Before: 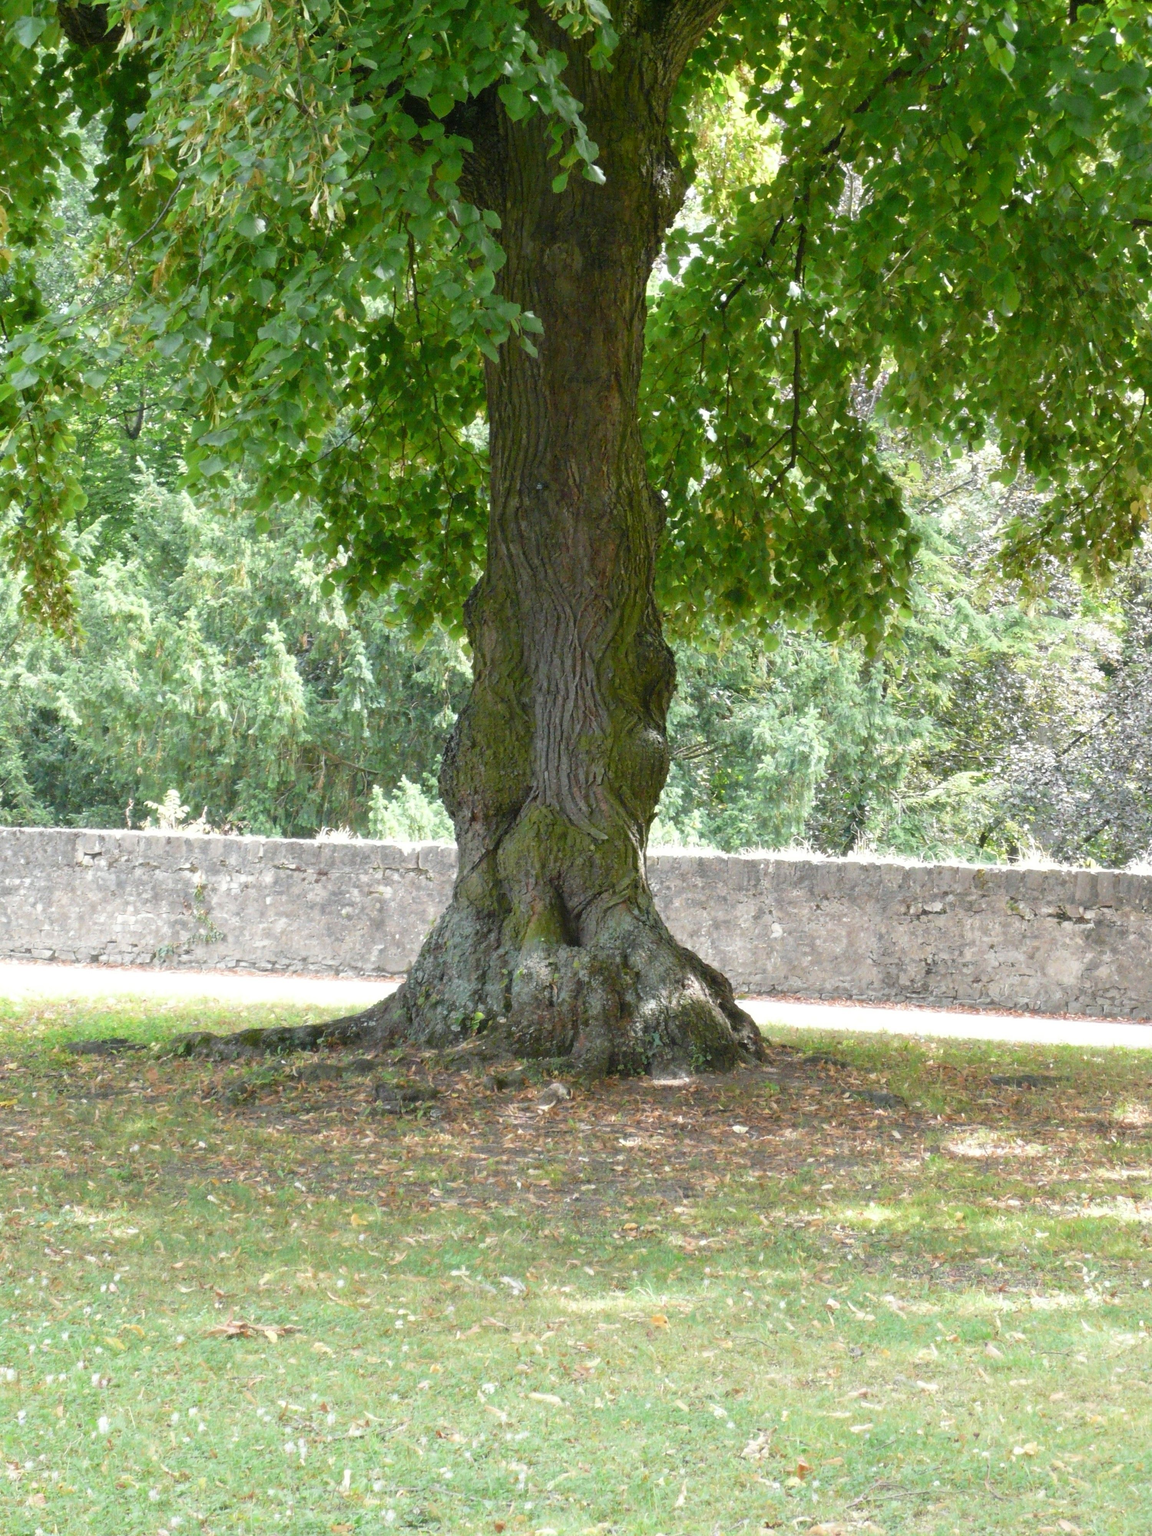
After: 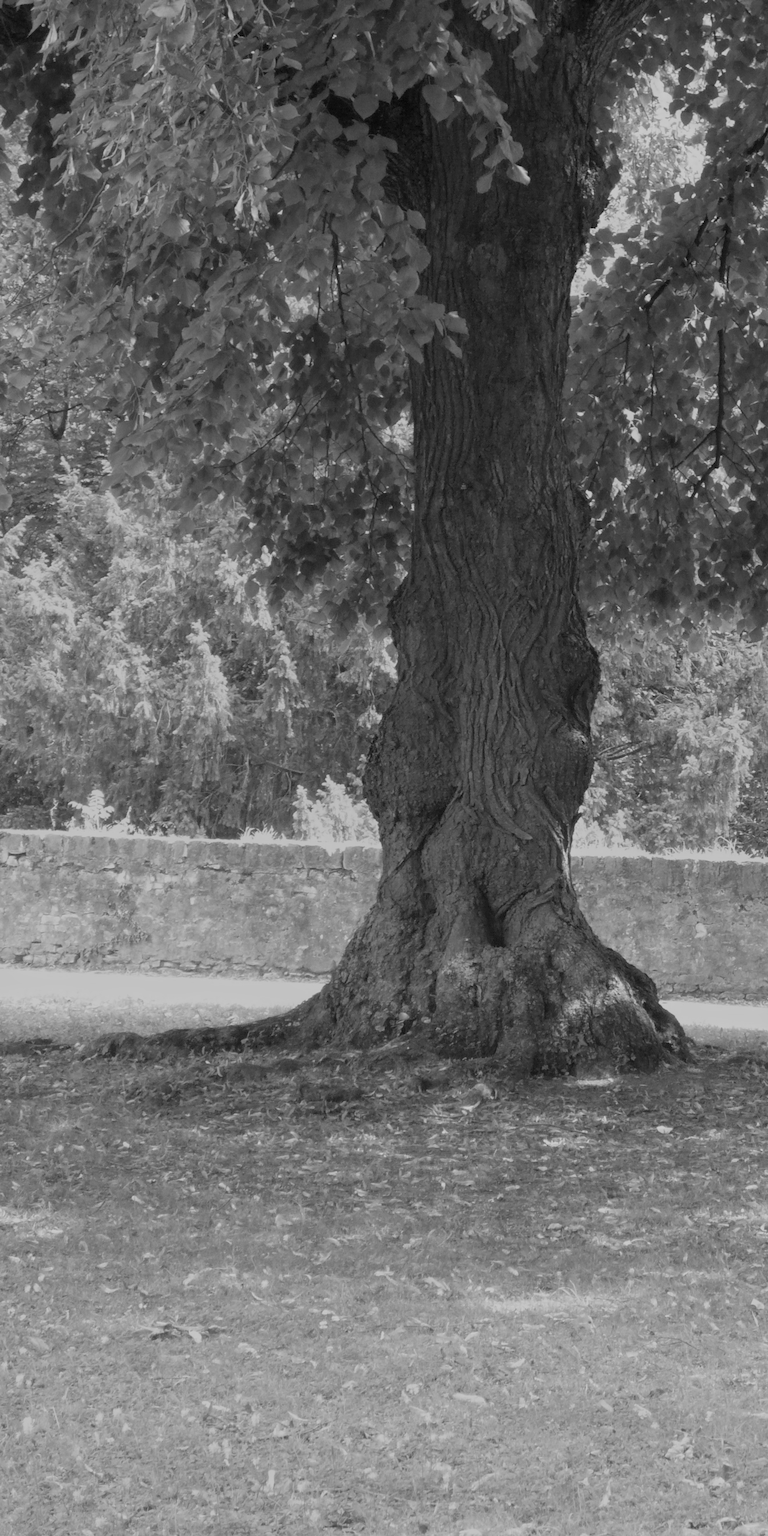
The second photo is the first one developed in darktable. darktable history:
monochrome: a 79.32, b 81.83, size 1.1
crop and rotate: left 6.617%, right 26.717%
